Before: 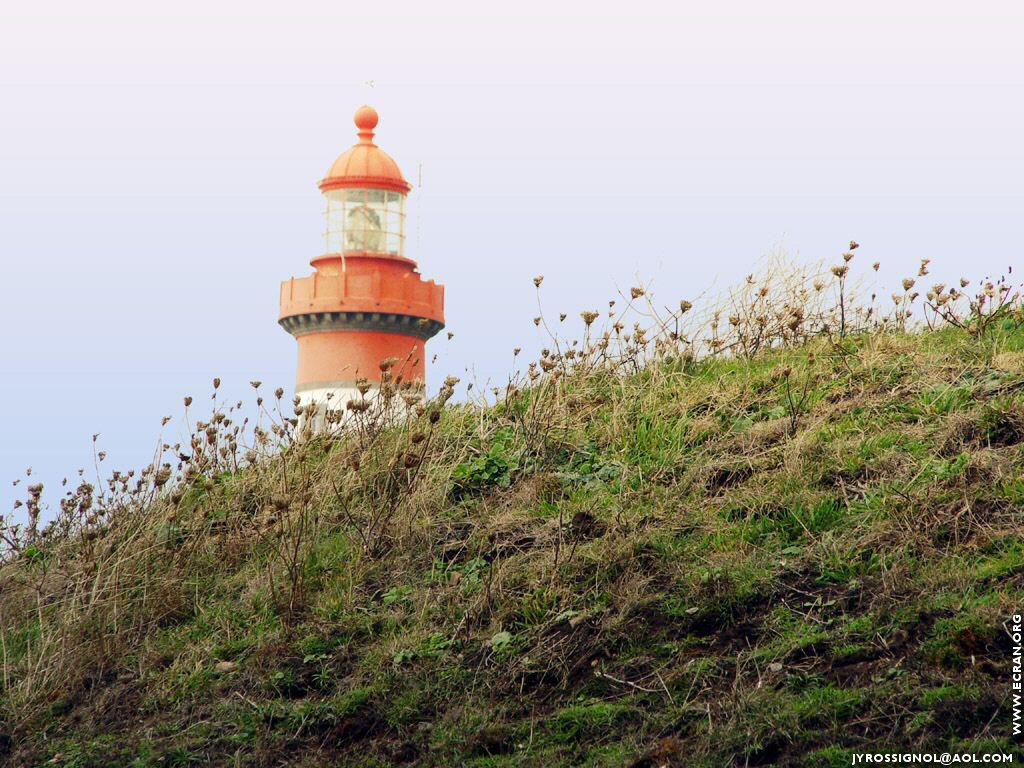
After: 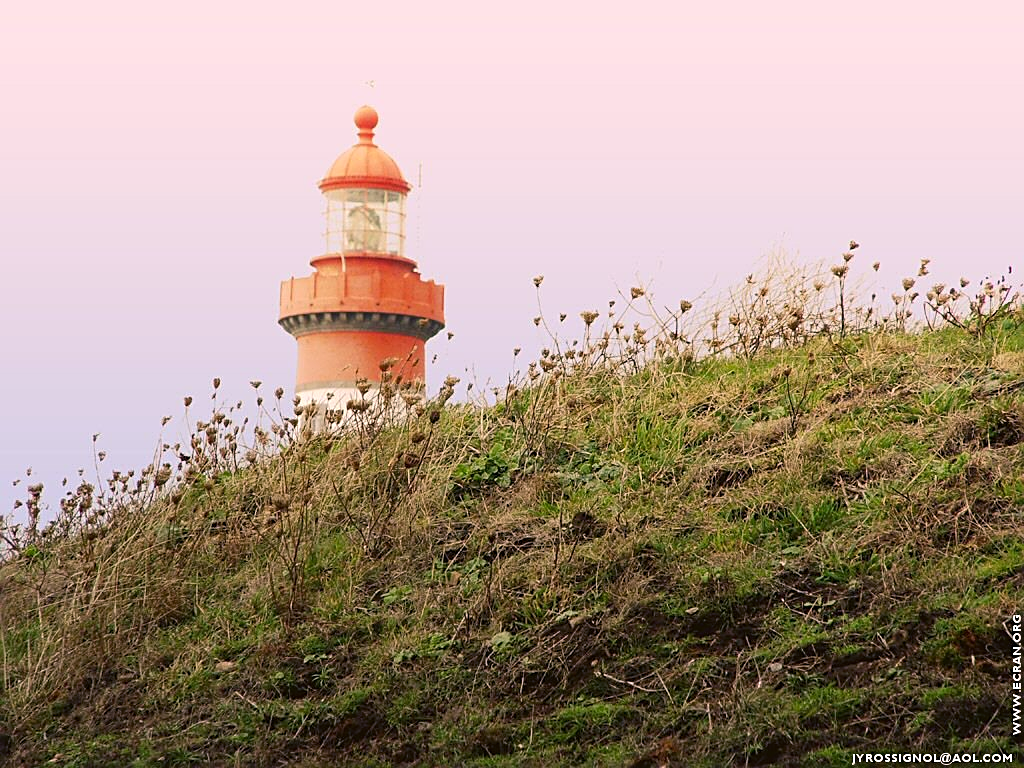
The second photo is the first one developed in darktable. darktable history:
sharpen: on, module defaults
color balance: lift [1.004, 1.002, 1.002, 0.998], gamma [1, 1.007, 1.002, 0.993], gain [1, 0.977, 1.013, 1.023], contrast -3.64%
color correction: highlights a* 12.23, highlights b* 5.41
